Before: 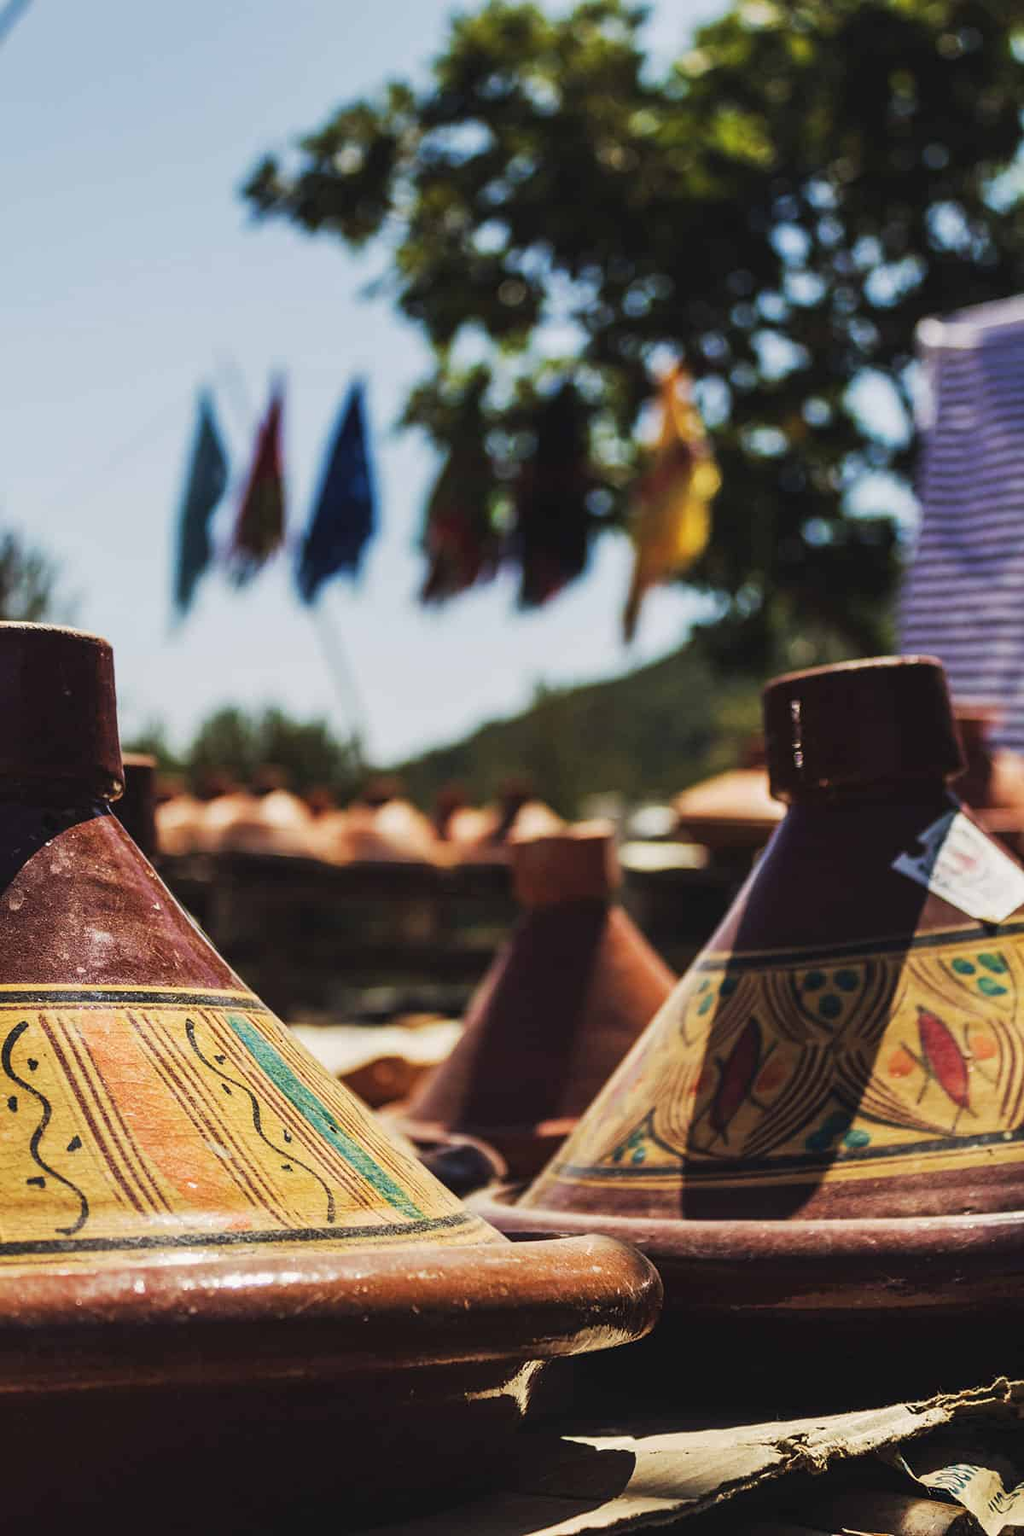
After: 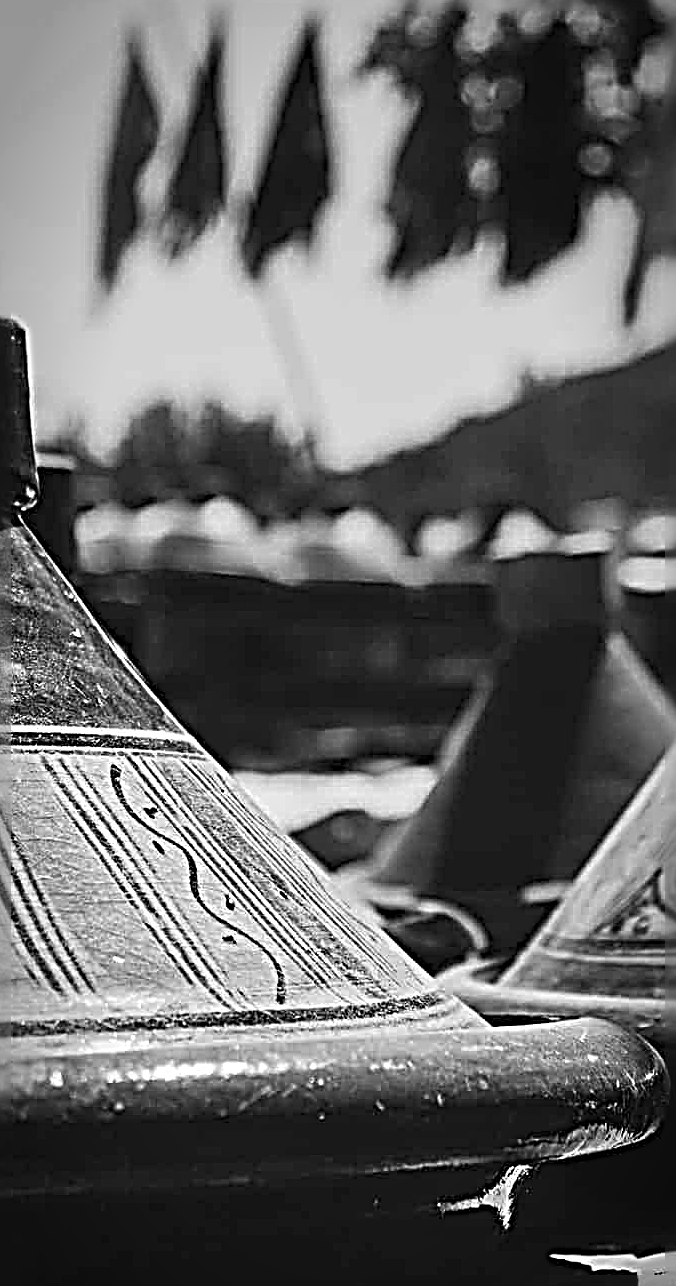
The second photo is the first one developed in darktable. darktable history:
vignetting: automatic ratio true
sharpen: radius 4.001, amount 2
monochrome: on, module defaults
crop: left 8.966%, top 23.852%, right 34.699%, bottom 4.703%
